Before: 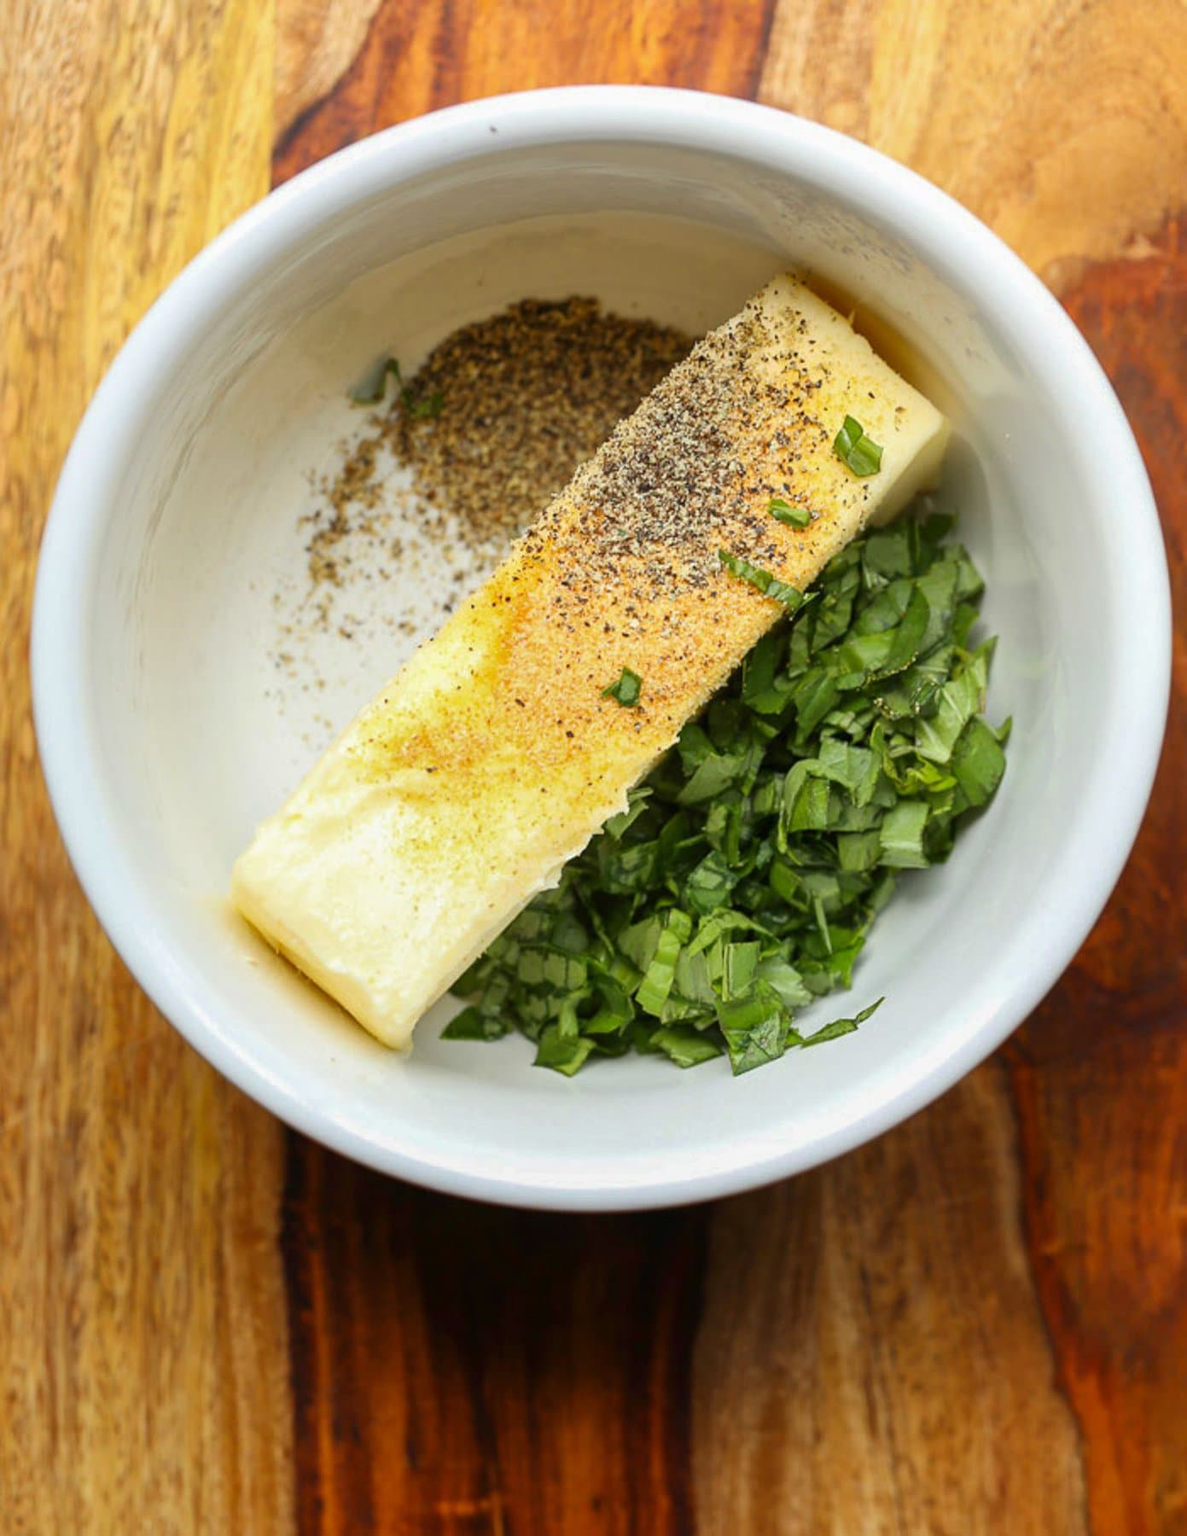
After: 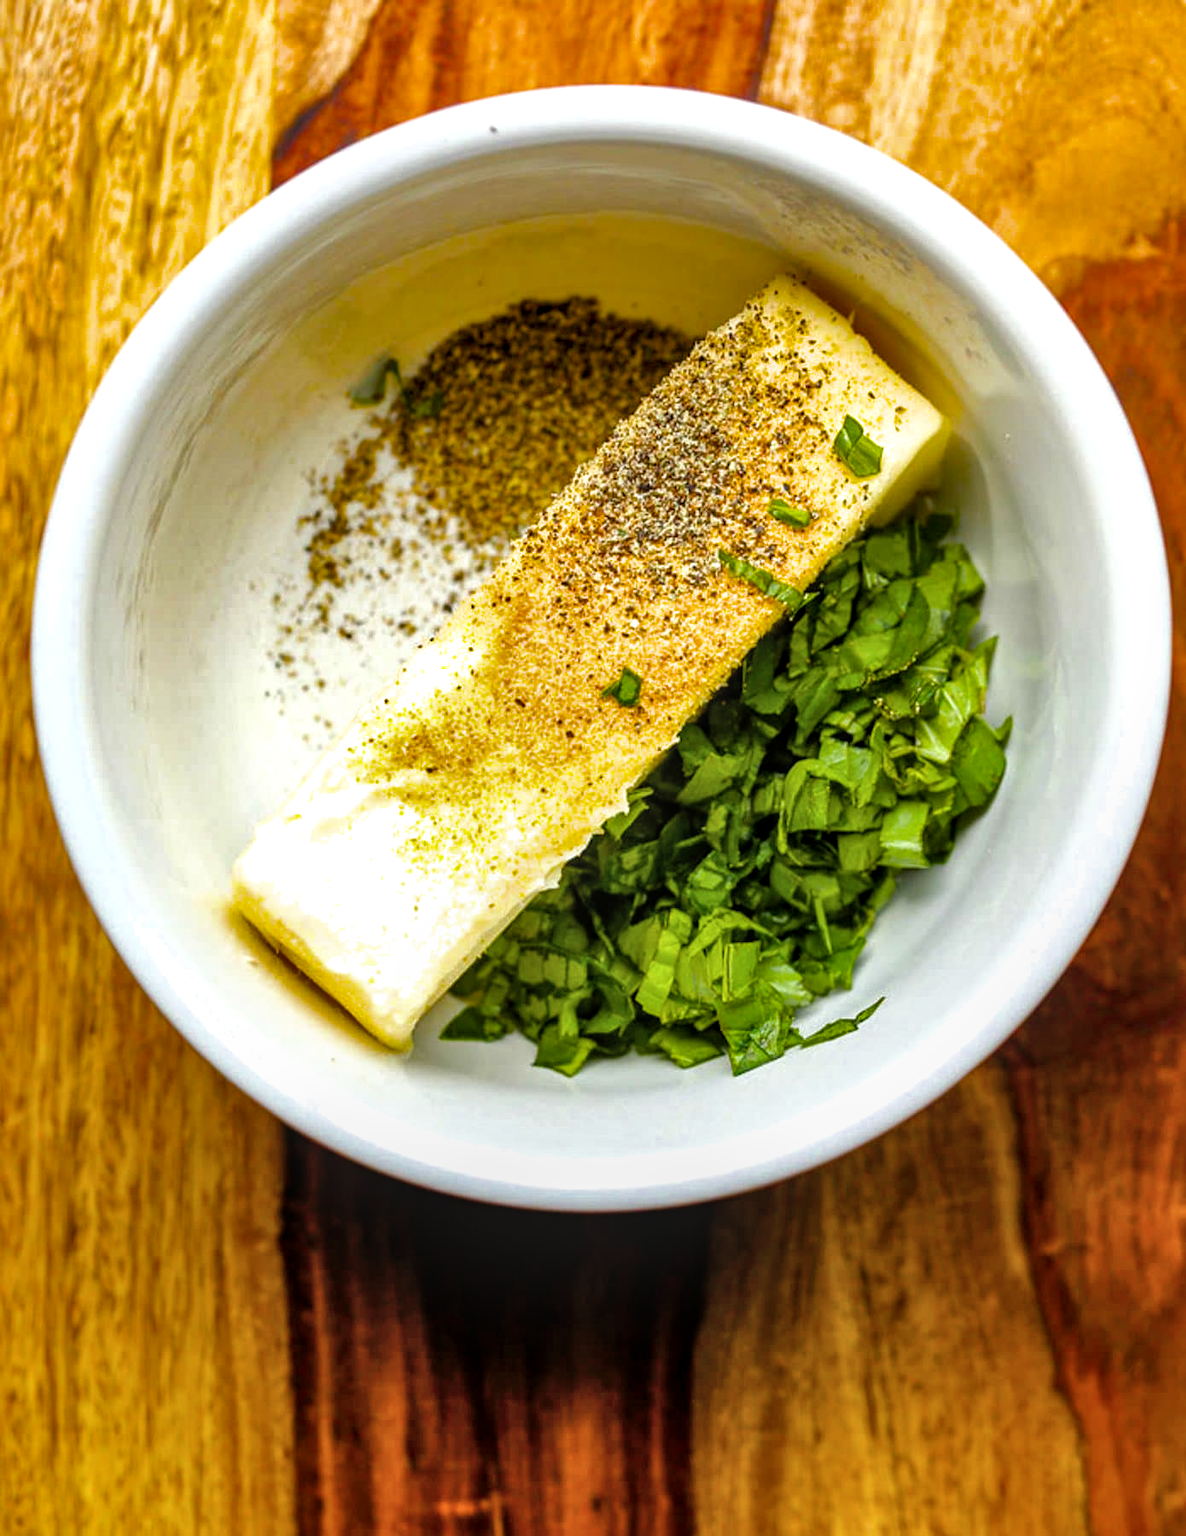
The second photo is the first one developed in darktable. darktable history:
local contrast: on, module defaults
filmic rgb: black relative exposure -7.65 EV, white relative exposure 4.56 EV, hardness 3.61
shadows and highlights: shadows 52.79, soften with gaussian
color balance rgb: shadows fall-off 298.678%, white fulcrum 1.98 EV, highlights fall-off 298.163%, perceptual saturation grading › global saturation 20%, perceptual saturation grading › highlights -25.083%, perceptual saturation grading › shadows 49.266%, perceptual brilliance grading › global brilliance 29.976%, perceptual brilliance grading › highlights 50.24%, perceptual brilliance grading › mid-tones 50.133%, perceptual brilliance grading › shadows -22.558%, mask middle-gray fulcrum 99.991%, contrast gray fulcrum 38.242%
